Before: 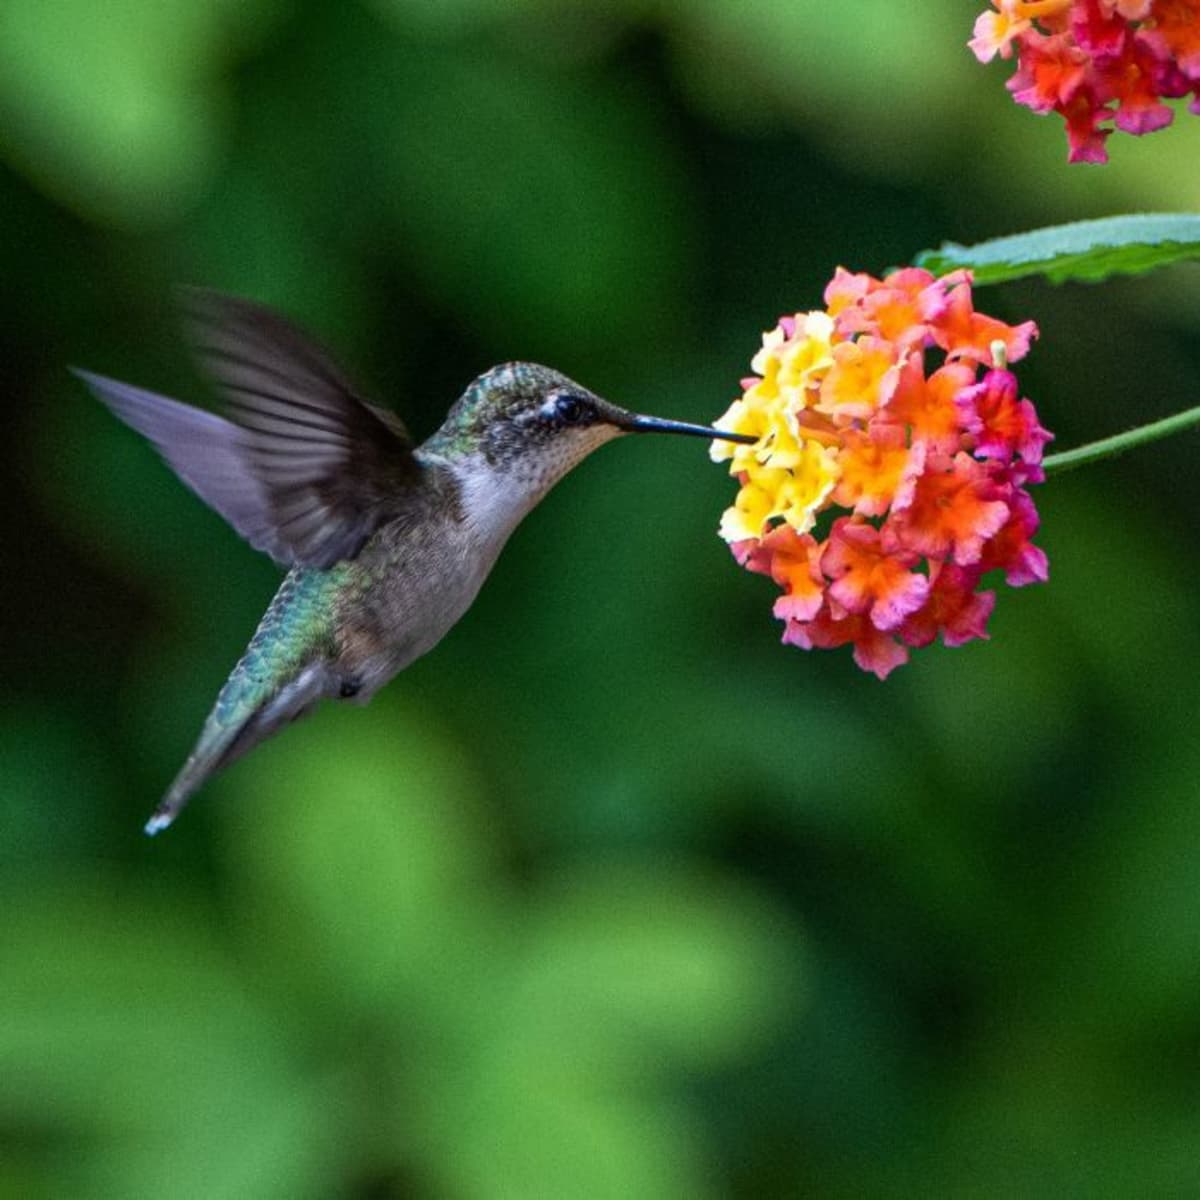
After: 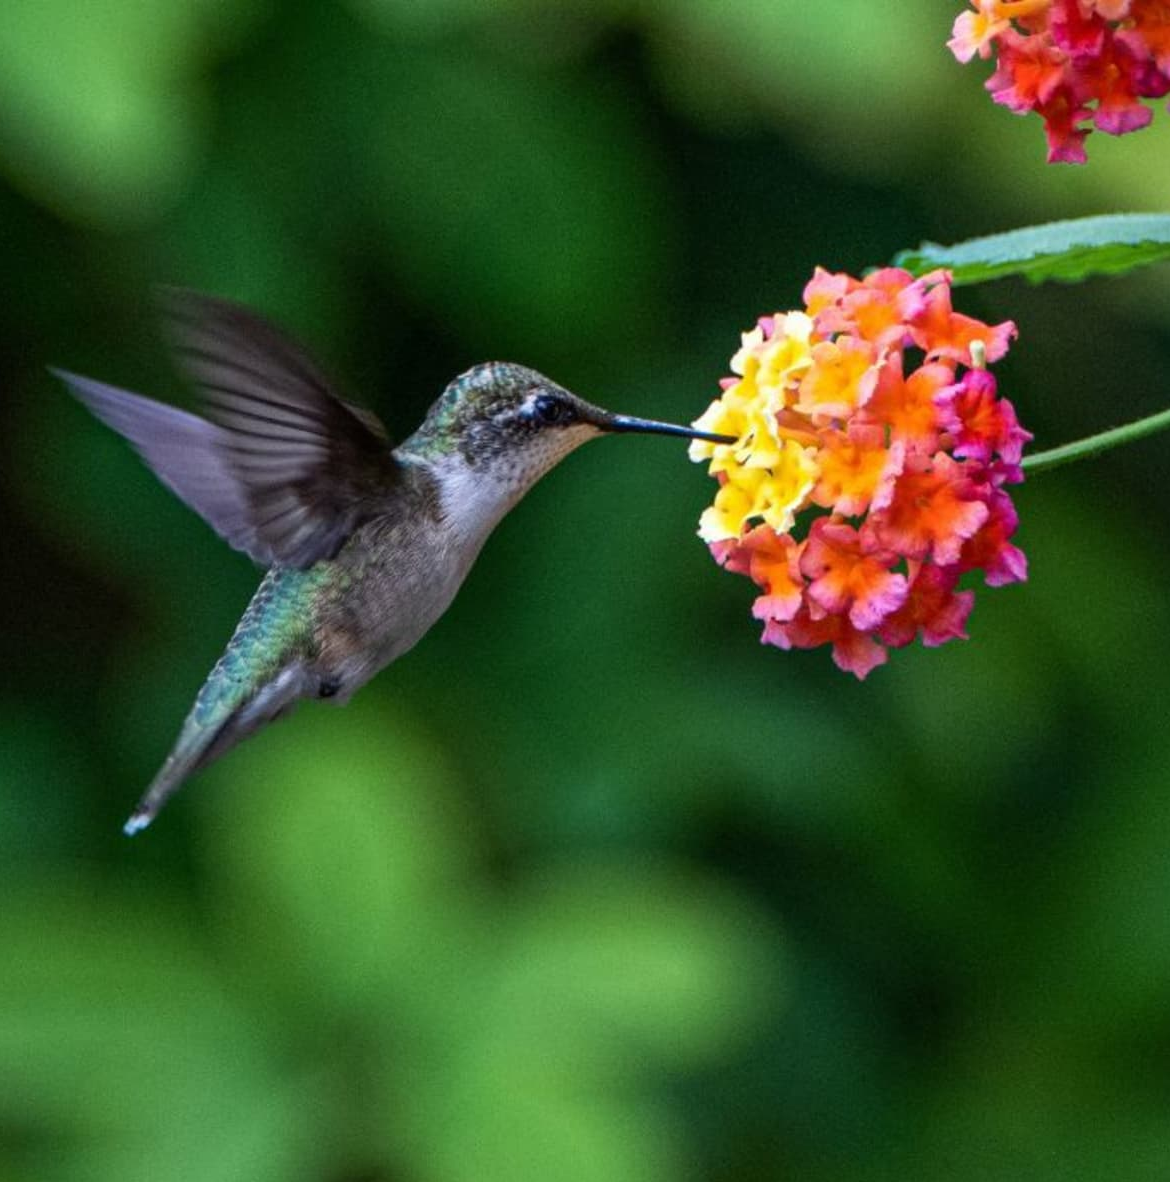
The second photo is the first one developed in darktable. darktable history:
crop and rotate: left 1.78%, right 0.661%, bottom 1.494%
